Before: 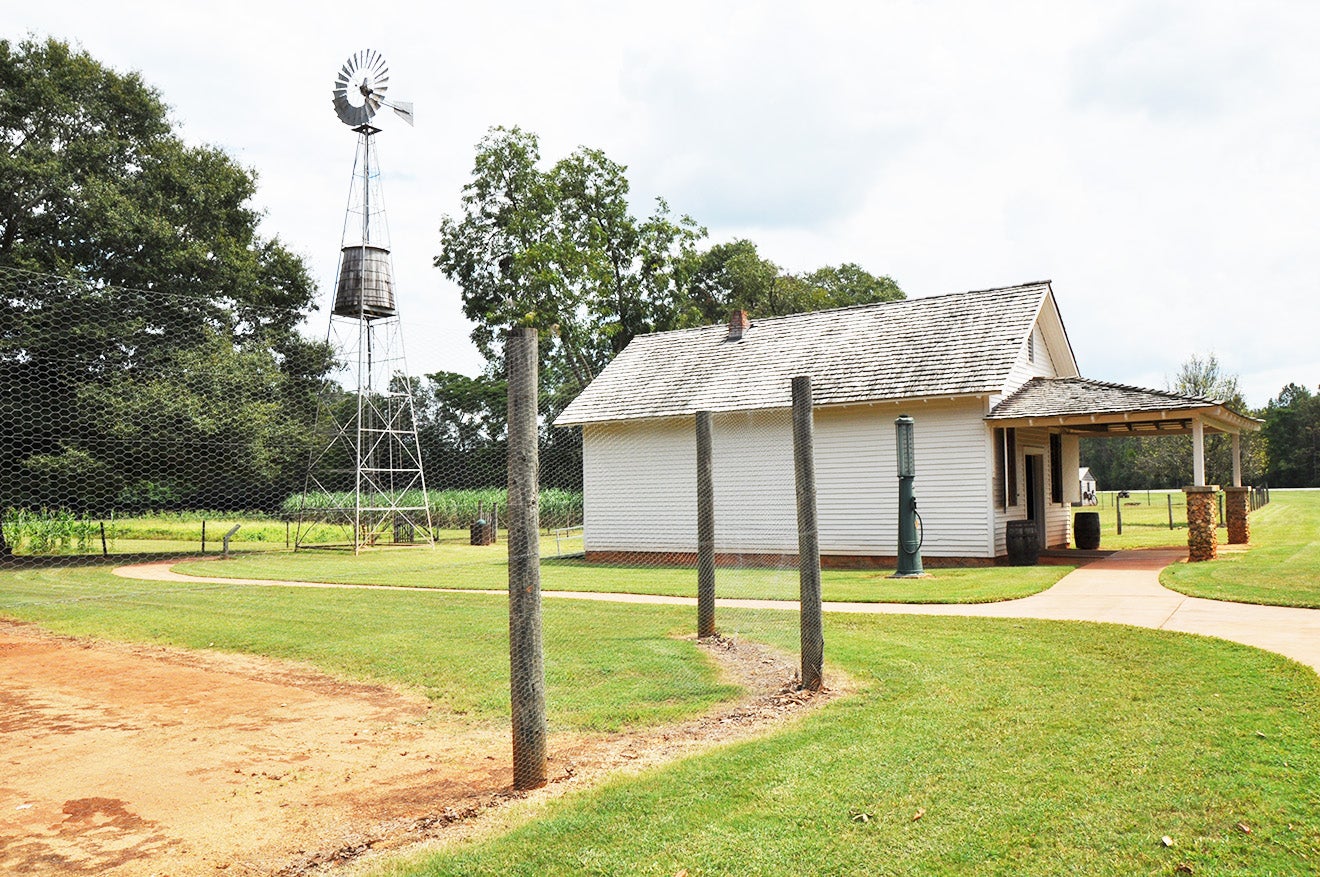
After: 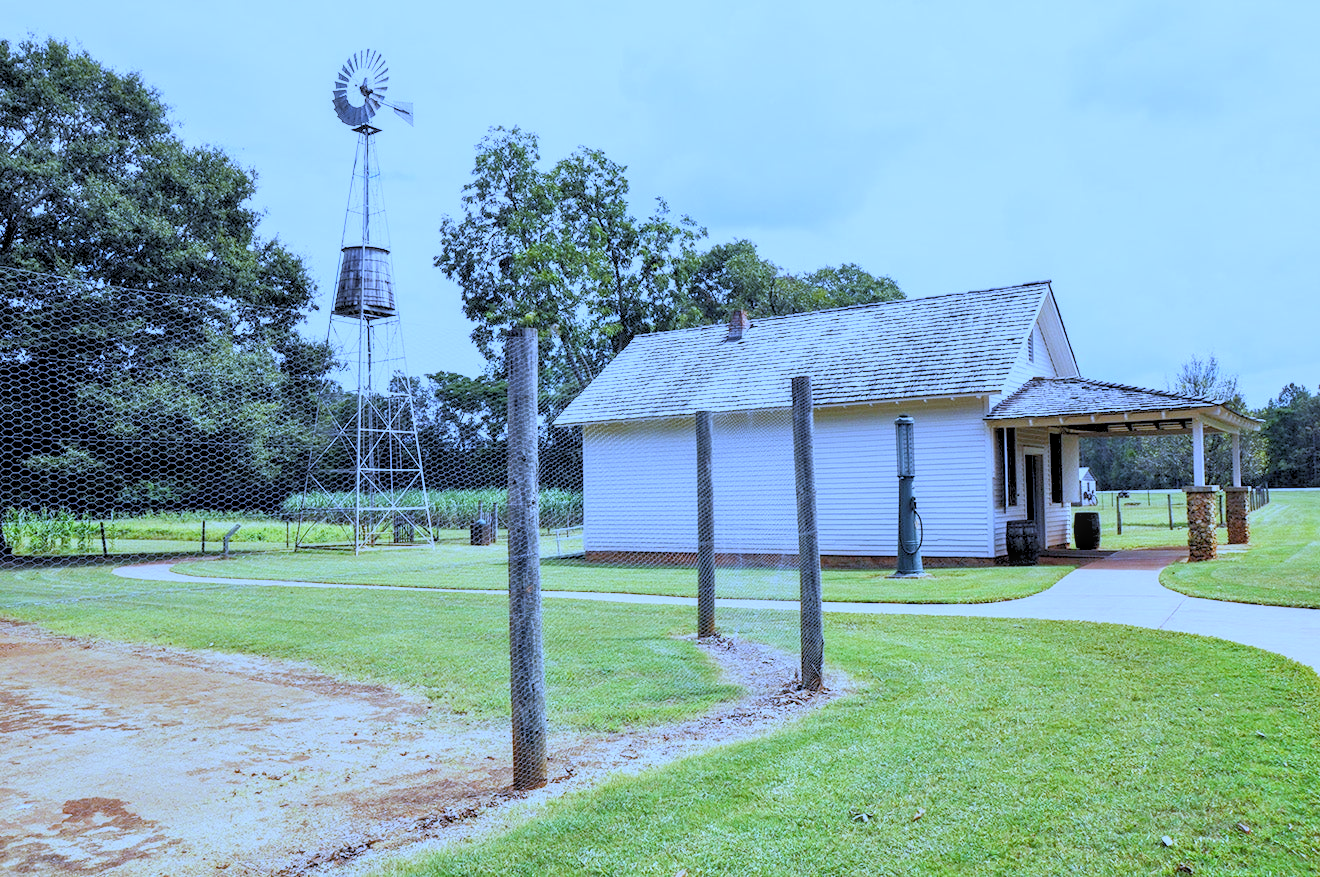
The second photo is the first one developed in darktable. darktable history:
local contrast: on, module defaults
white balance: red 0.766, blue 1.537
rgb levels: preserve colors sum RGB, levels [[0.038, 0.433, 0.934], [0, 0.5, 1], [0, 0.5, 1]]
